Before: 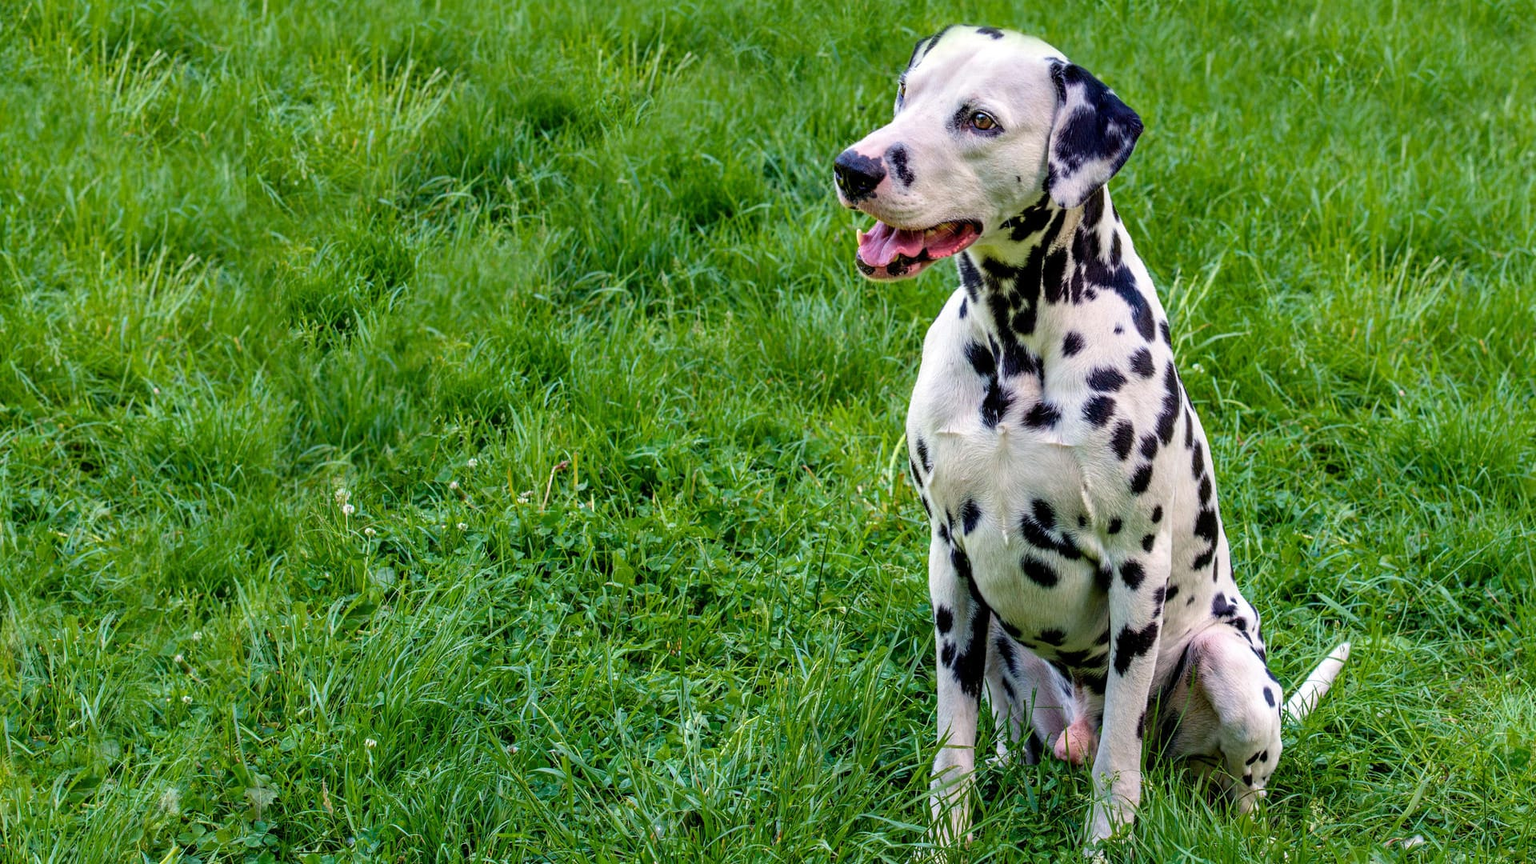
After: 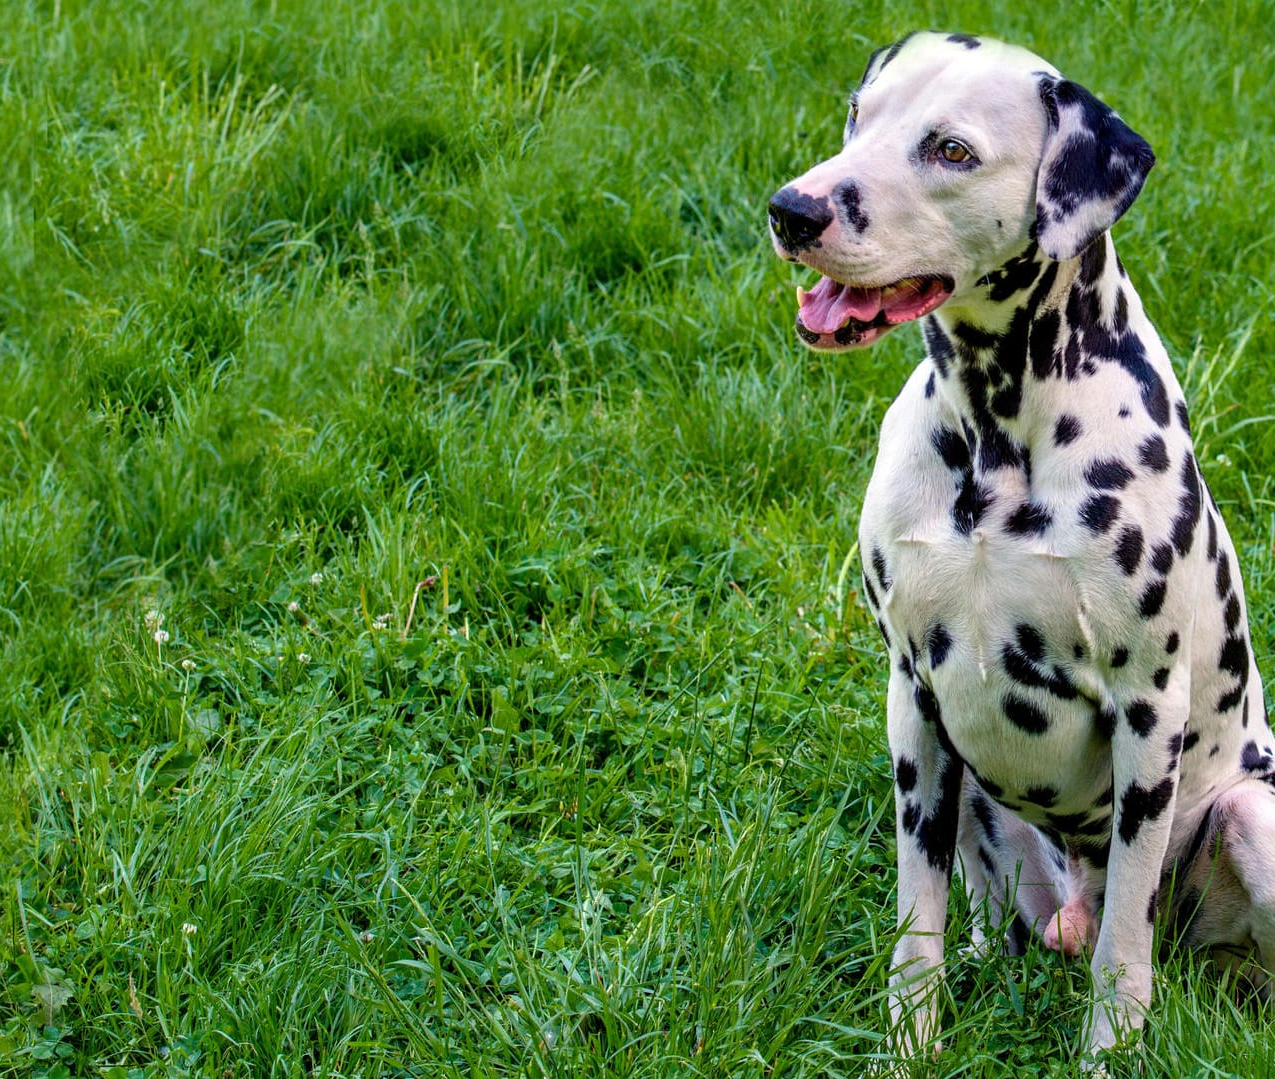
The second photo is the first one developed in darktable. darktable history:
crop and rotate: left 14.301%, right 19.29%
